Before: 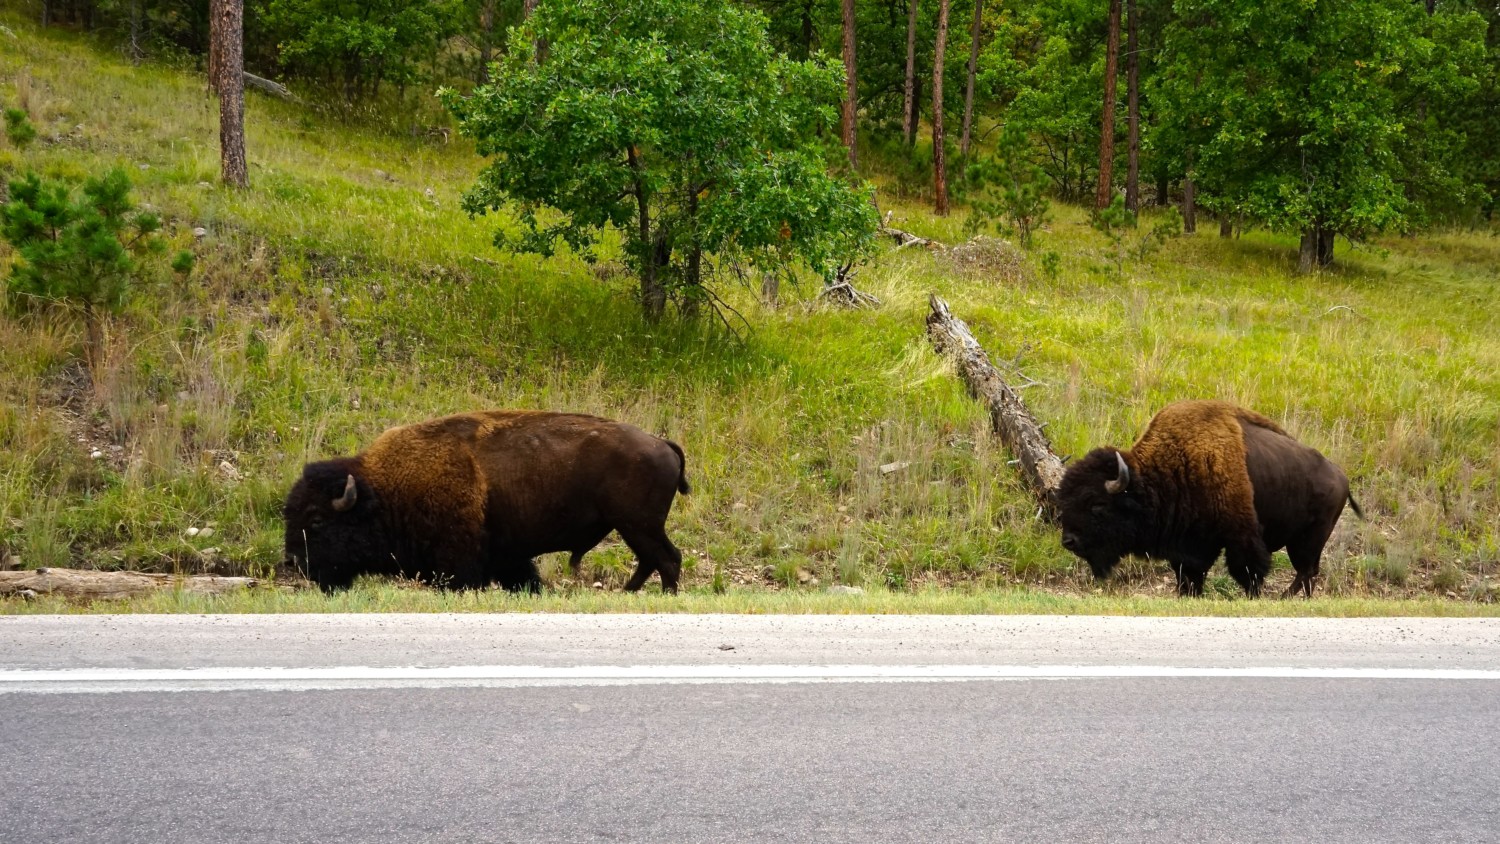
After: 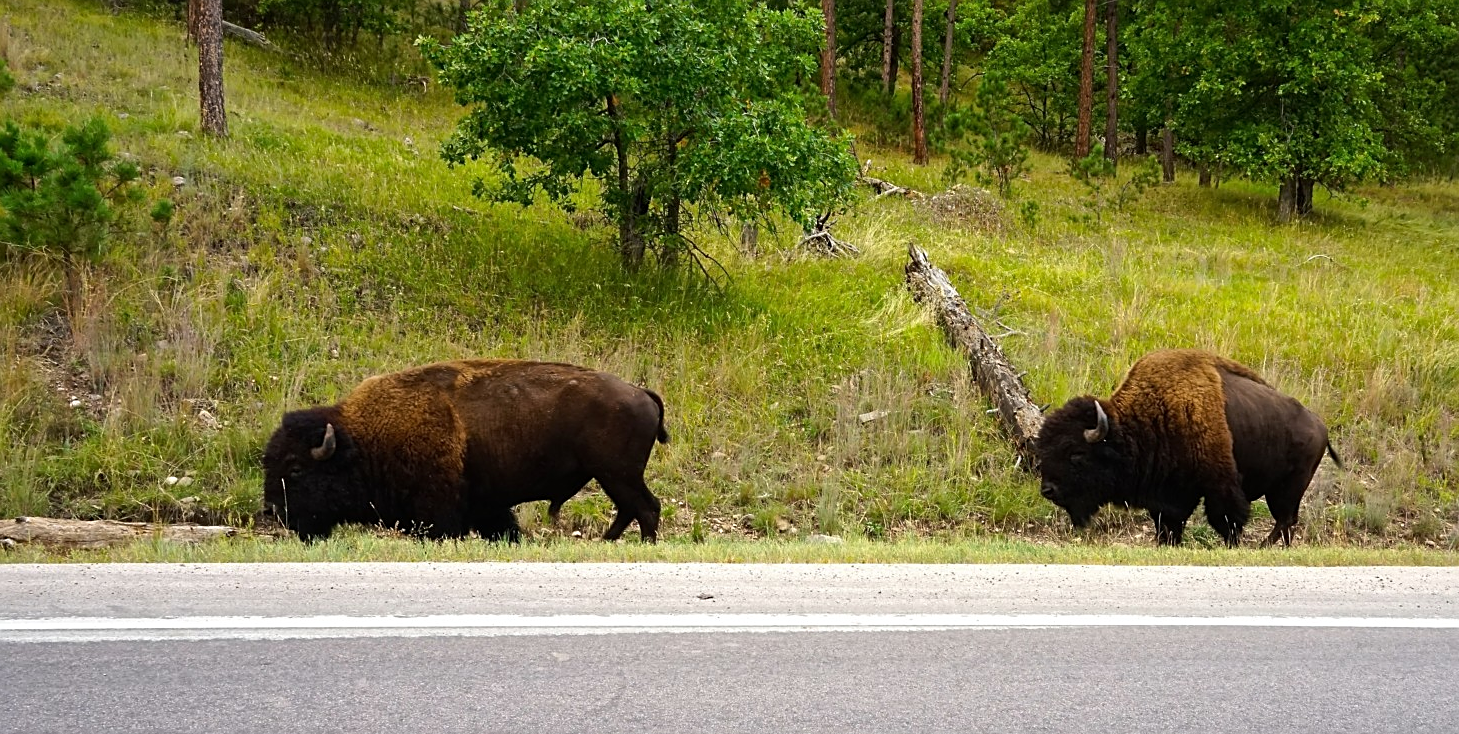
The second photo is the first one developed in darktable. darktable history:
sharpen: on, module defaults
crop: left 1.459%, top 6.148%, right 1.252%, bottom 6.779%
